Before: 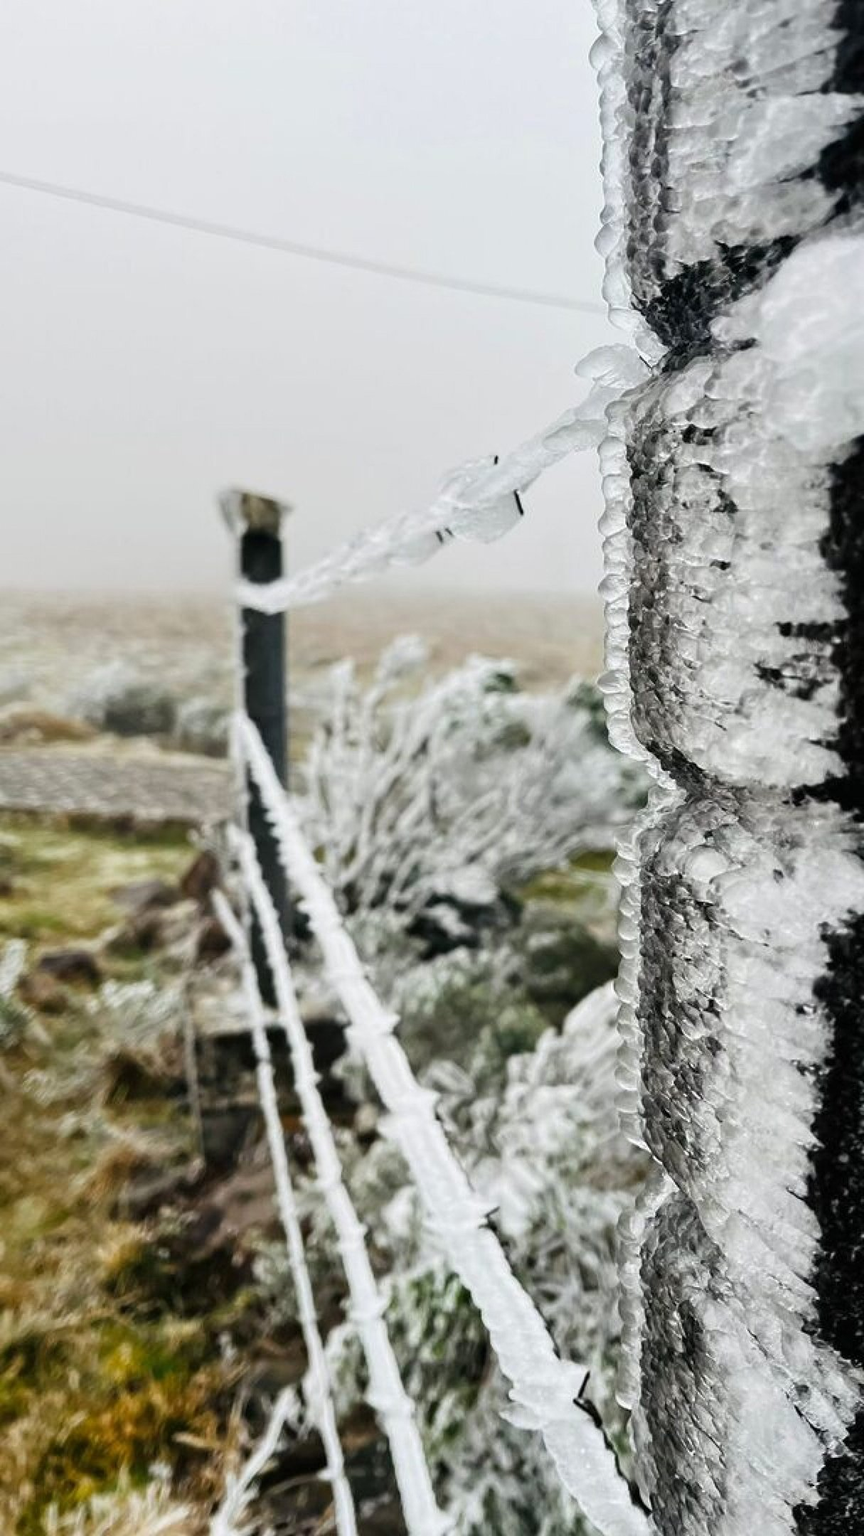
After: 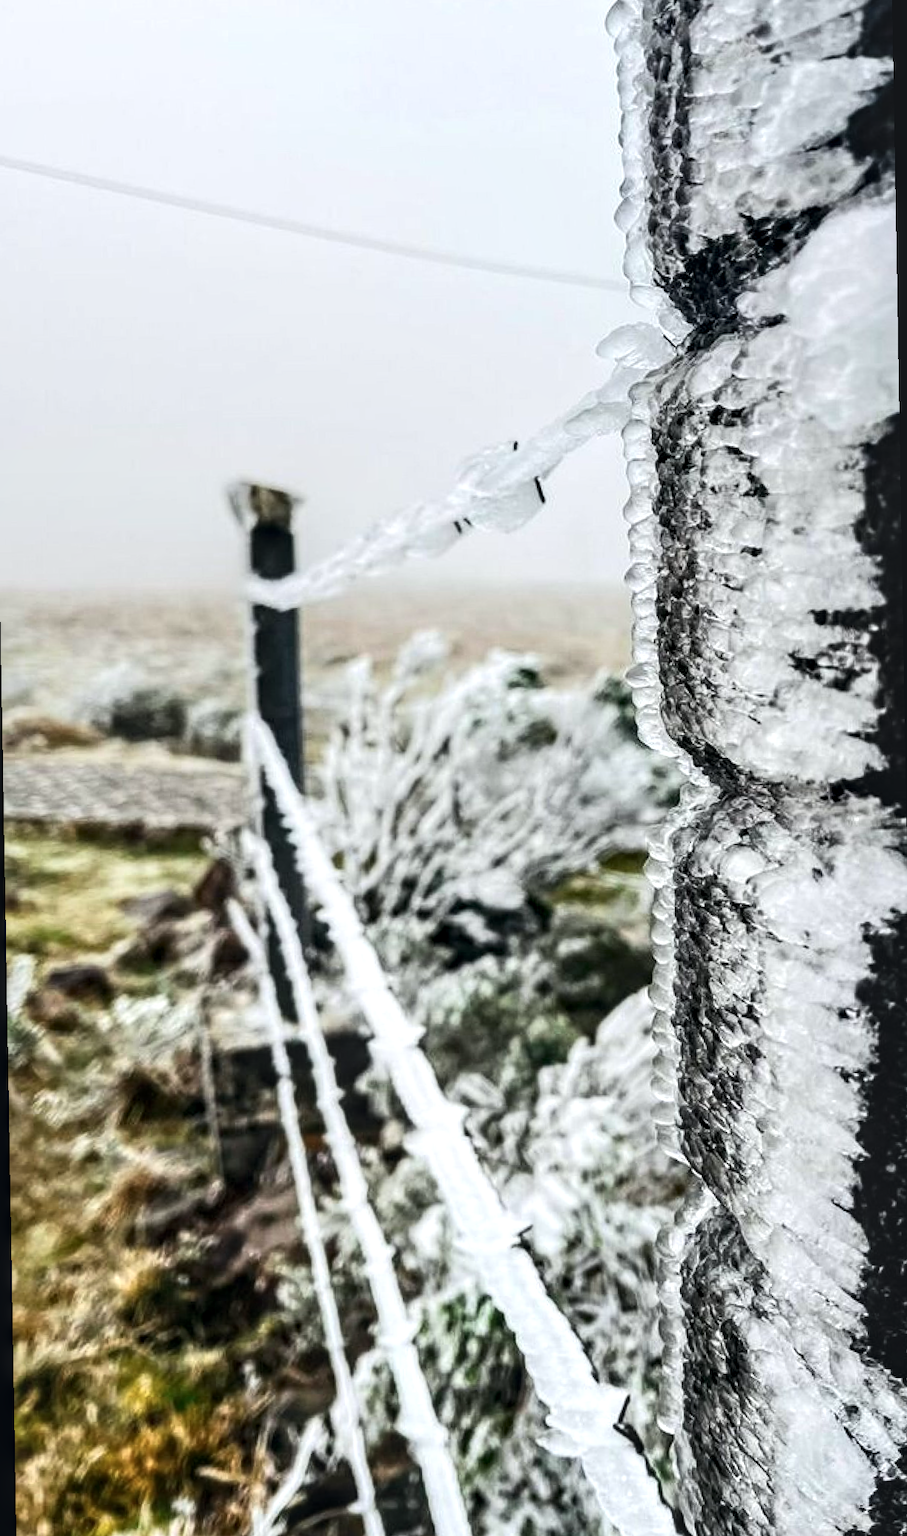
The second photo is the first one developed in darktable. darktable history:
local contrast: detail 150%
rotate and perspective: rotation -1°, crop left 0.011, crop right 0.989, crop top 0.025, crop bottom 0.975
tone curve: curves: ch0 [(0, 0.045) (0.155, 0.169) (0.46, 0.466) (0.751, 0.788) (1, 0.961)]; ch1 [(0, 0) (0.43, 0.408) (0.472, 0.469) (0.505, 0.503) (0.553, 0.555) (0.592, 0.581) (1, 1)]; ch2 [(0, 0) (0.505, 0.495) (0.579, 0.569) (1, 1)], color space Lab, independent channels, preserve colors none
tone equalizer: -8 EV -0.417 EV, -7 EV -0.389 EV, -6 EV -0.333 EV, -5 EV -0.222 EV, -3 EV 0.222 EV, -2 EV 0.333 EV, -1 EV 0.389 EV, +0 EV 0.417 EV, edges refinement/feathering 500, mask exposure compensation -1.57 EV, preserve details no
